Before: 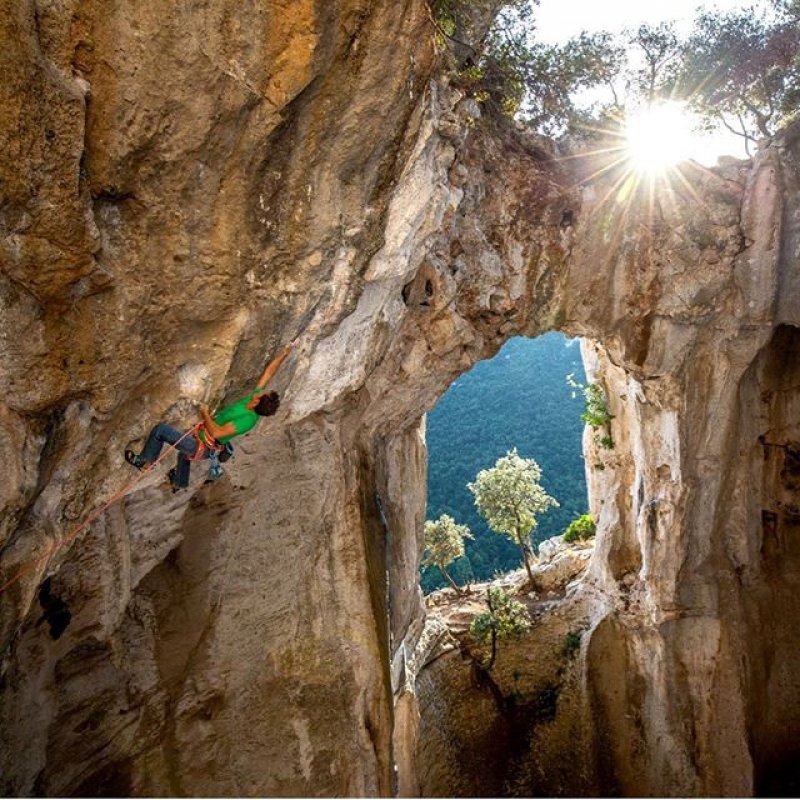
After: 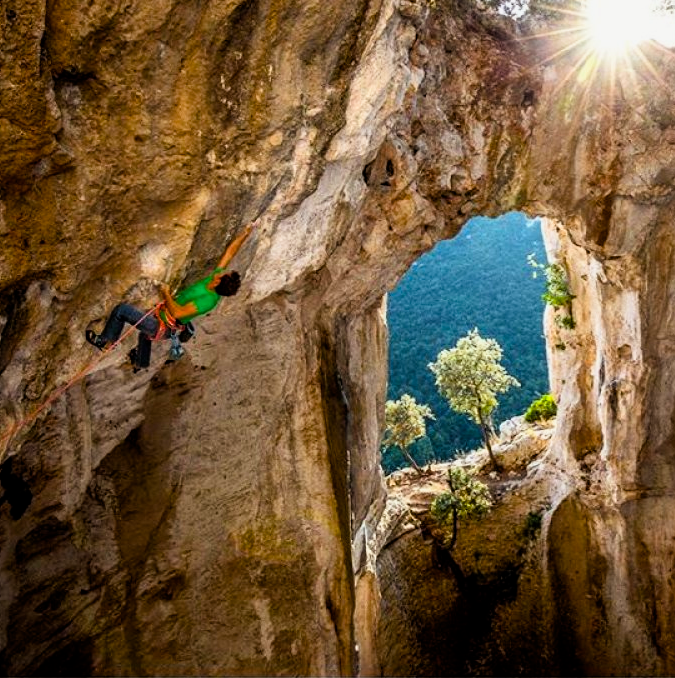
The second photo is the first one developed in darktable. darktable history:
crop and rotate: left 4.876%, top 15.172%, right 10.667%
tone curve: curves: ch0 [(0, 0) (0.003, 0.003) (0.011, 0.011) (0.025, 0.025) (0.044, 0.045) (0.069, 0.07) (0.1, 0.1) (0.136, 0.137) (0.177, 0.179) (0.224, 0.226) (0.277, 0.279) (0.335, 0.338) (0.399, 0.402) (0.468, 0.472) (0.543, 0.547) (0.623, 0.628) (0.709, 0.715) (0.801, 0.807) (0.898, 0.902) (1, 1)], preserve colors none
color balance rgb: power › luminance -3.908%, power › chroma 0.548%, power › hue 41.09°, perceptual saturation grading › global saturation 29.807%, global vibrance 14.498%
filmic rgb: middle gray luminance 21.7%, black relative exposure -14.07 EV, white relative exposure 2.96 EV, target black luminance 0%, hardness 8.87, latitude 60.45%, contrast 1.214, highlights saturation mix 3.75%, shadows ↔ highlights balance 41.01%
